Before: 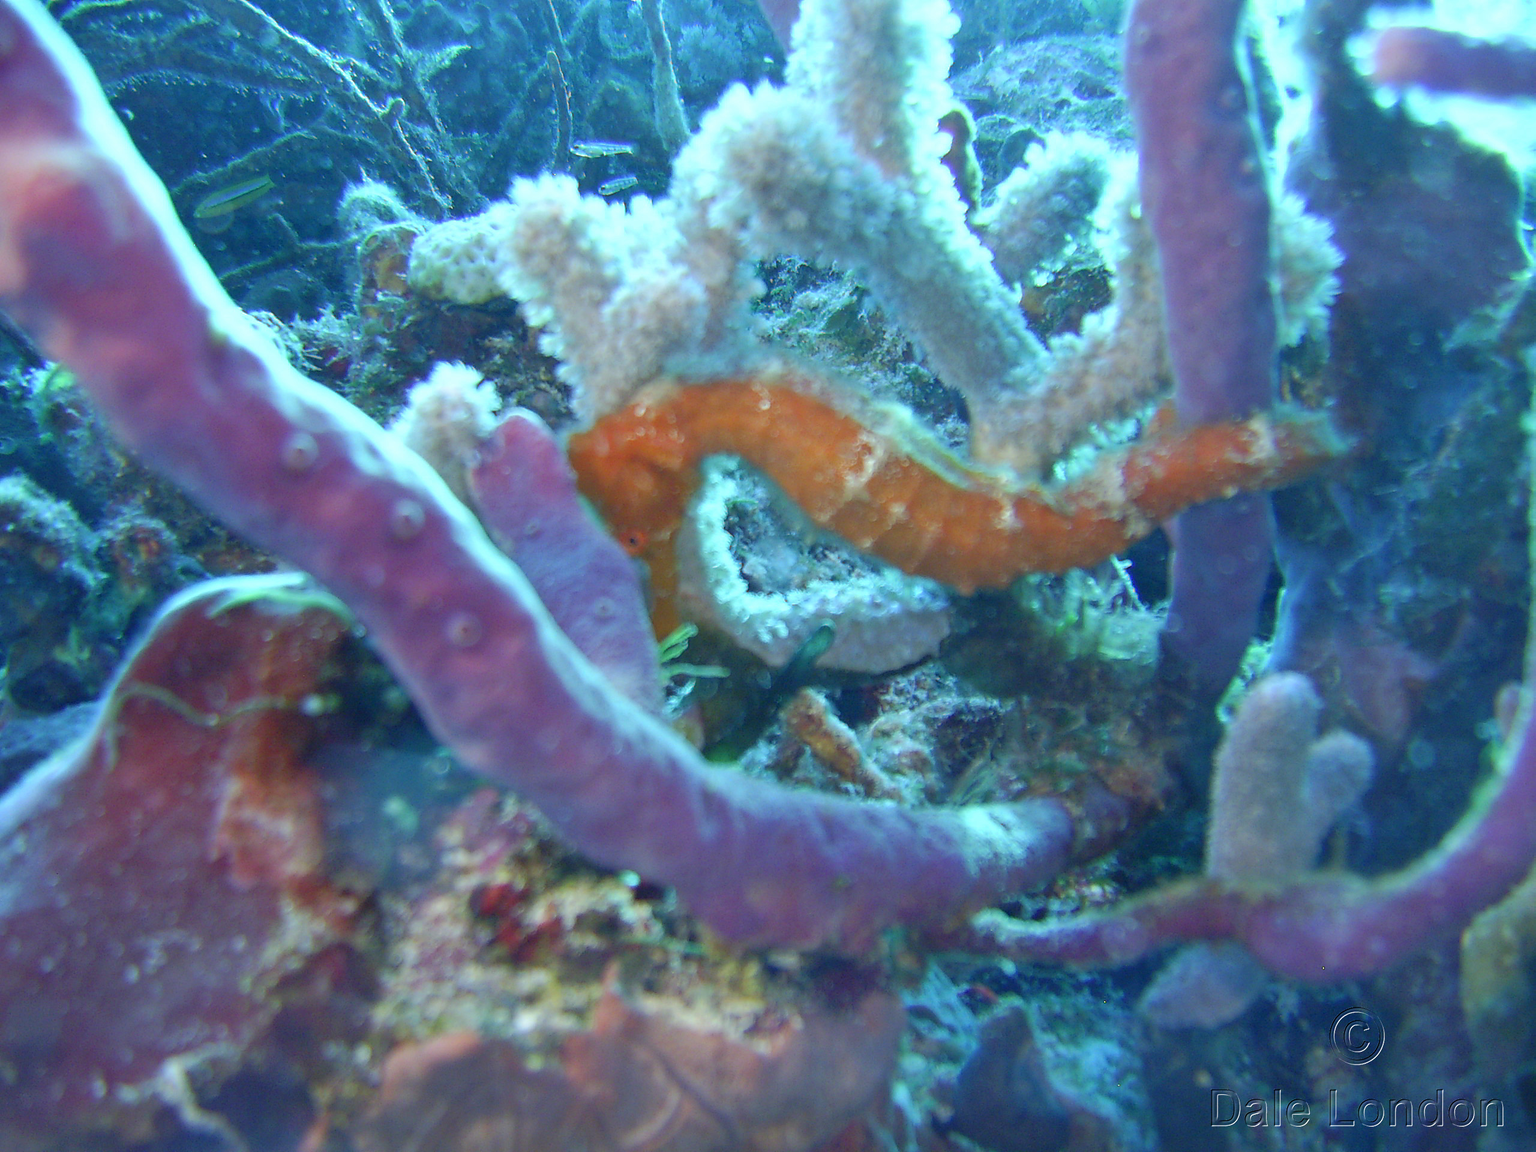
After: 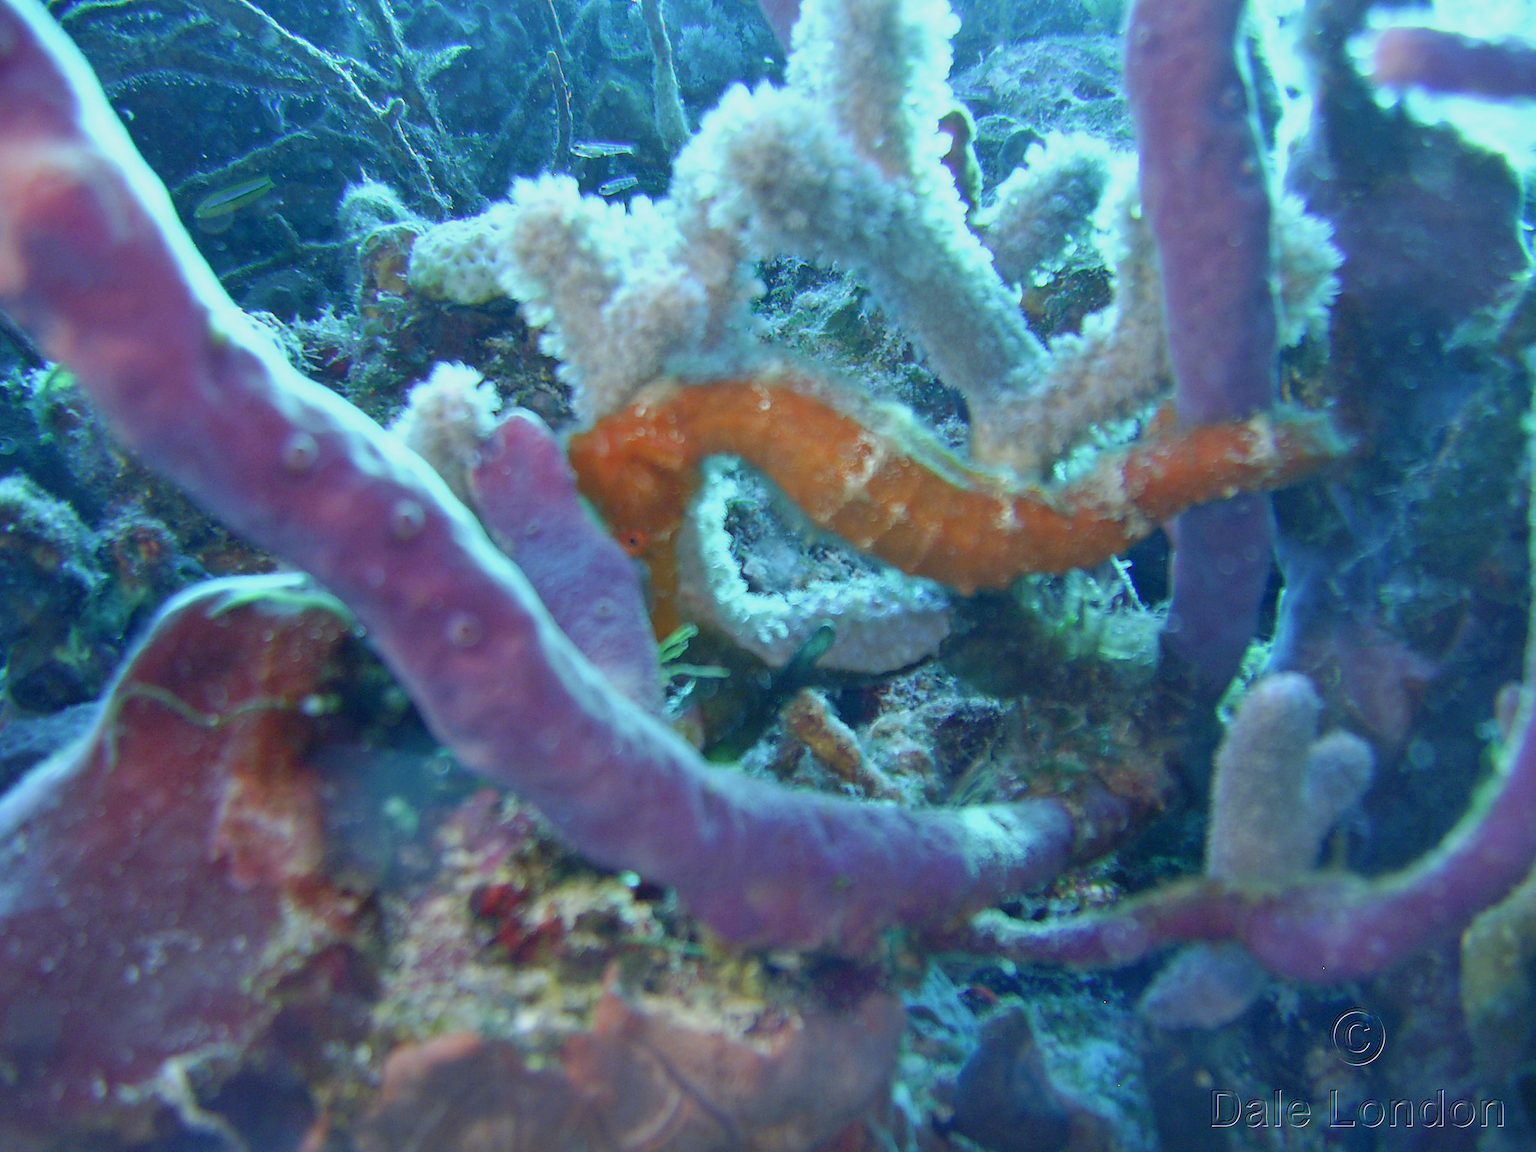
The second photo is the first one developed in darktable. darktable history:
exposure: black level correction 0.001, exposure -0.2 EV, compensate highlight preservation false
